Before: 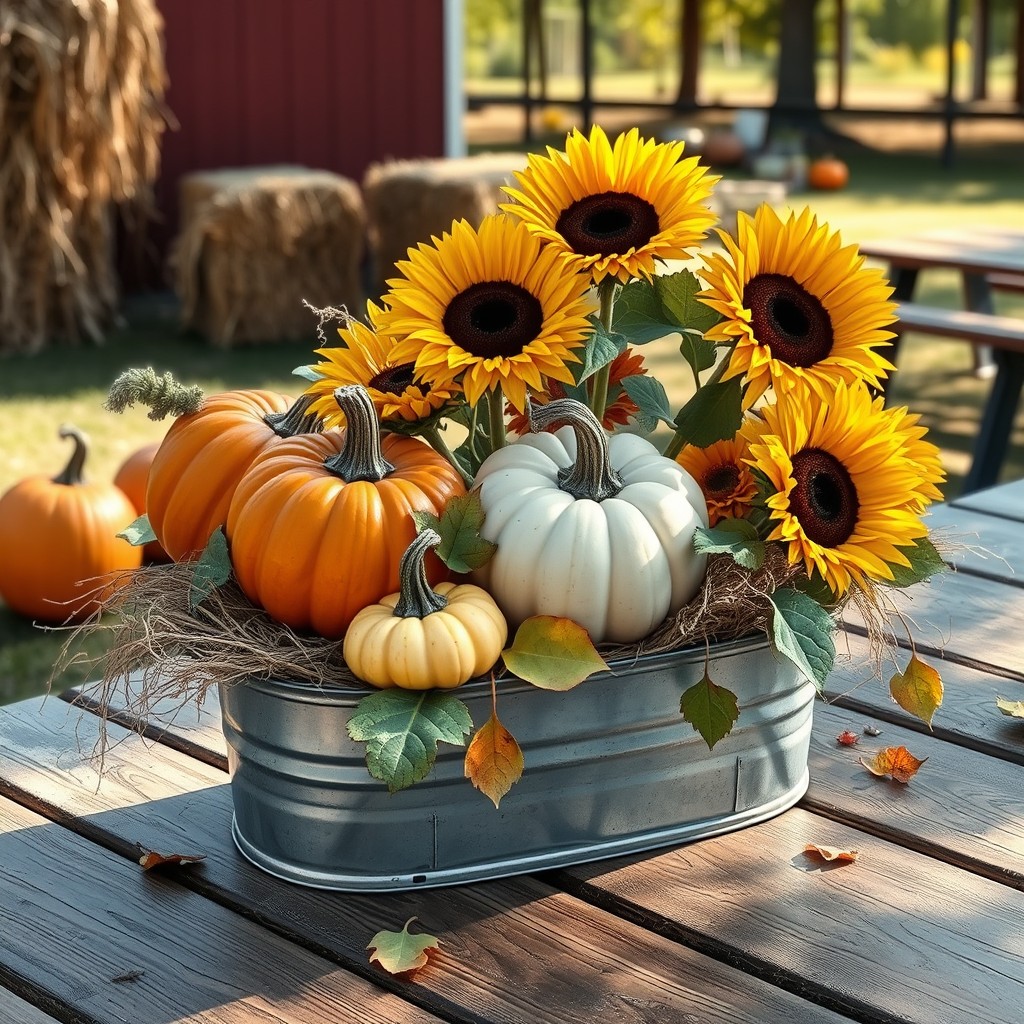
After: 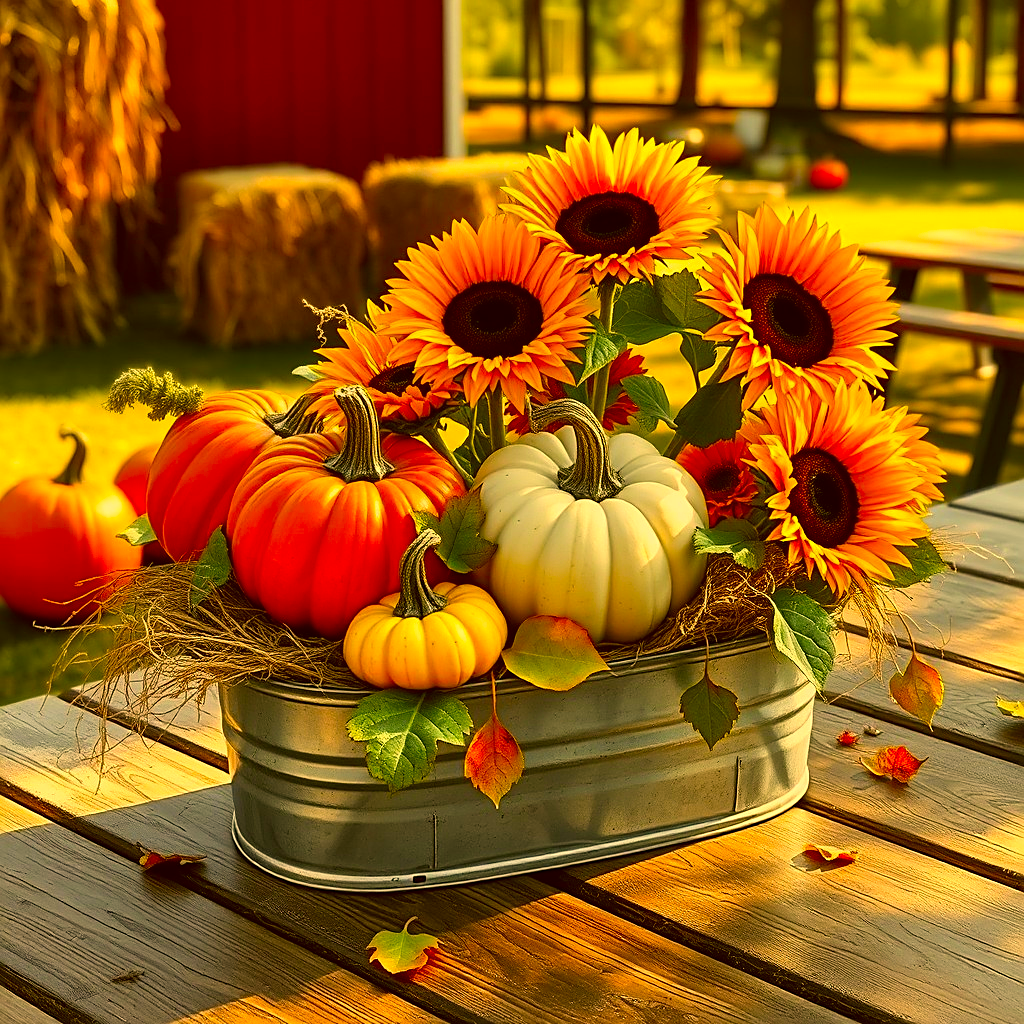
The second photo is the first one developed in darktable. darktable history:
sharpen: on, module defaults
color correction: highlights a* 10.44, highlights b* 30.04, shadows a* 2.73, shadows b* 17.51, saturation 1.72
shadows and highlights: soften with gaussian
